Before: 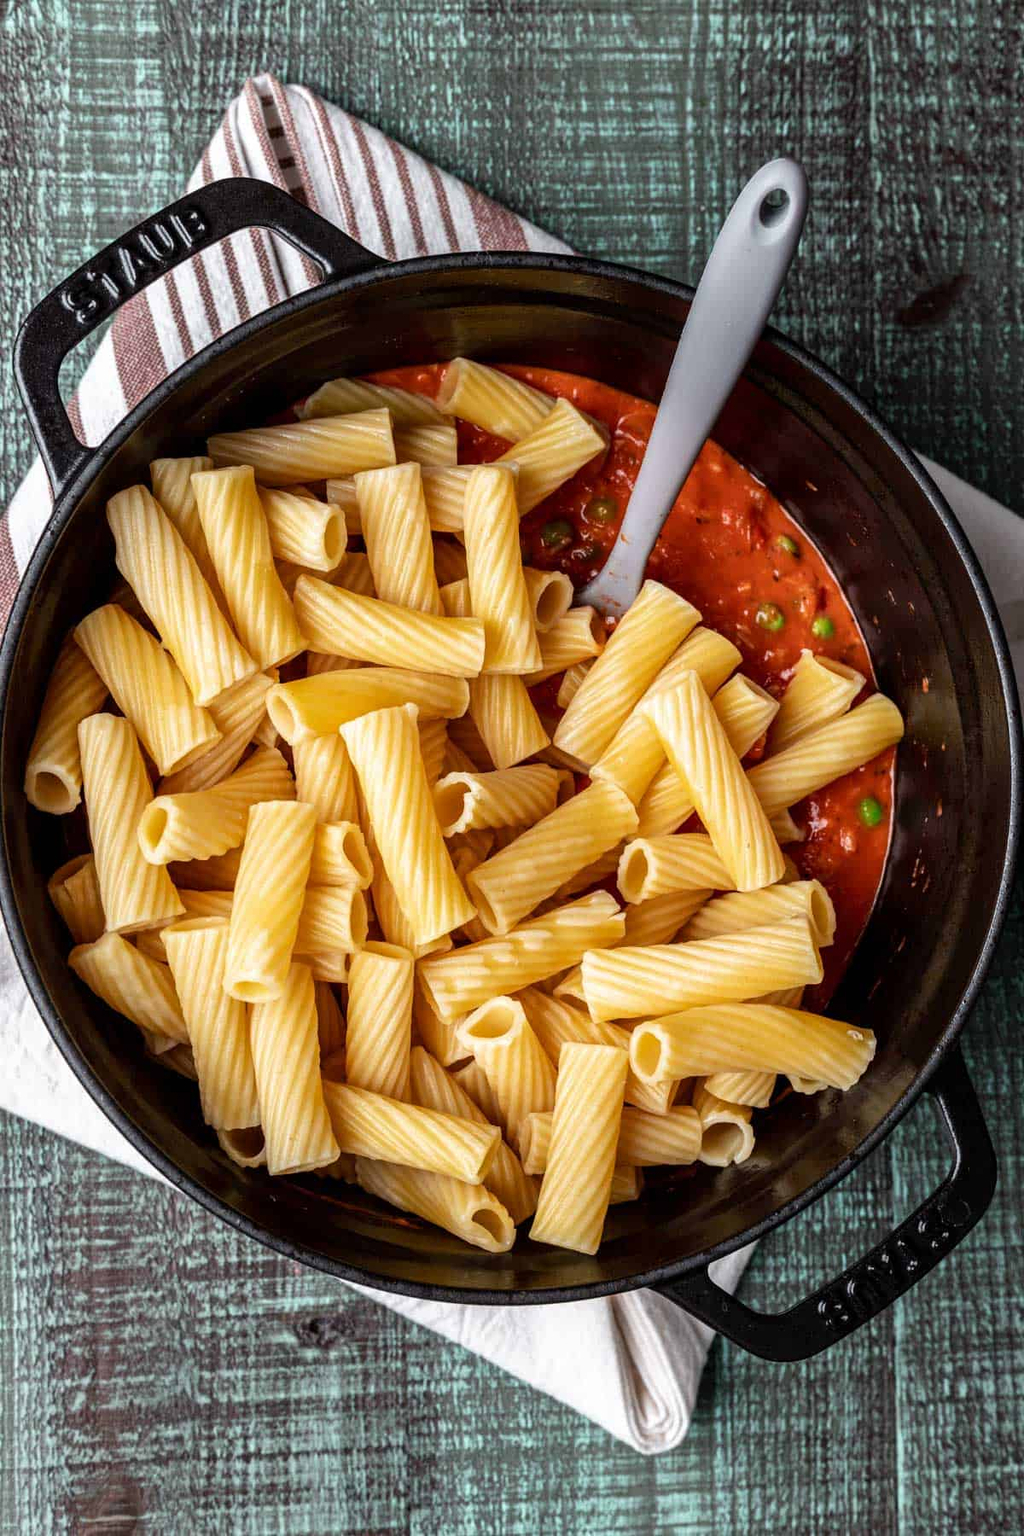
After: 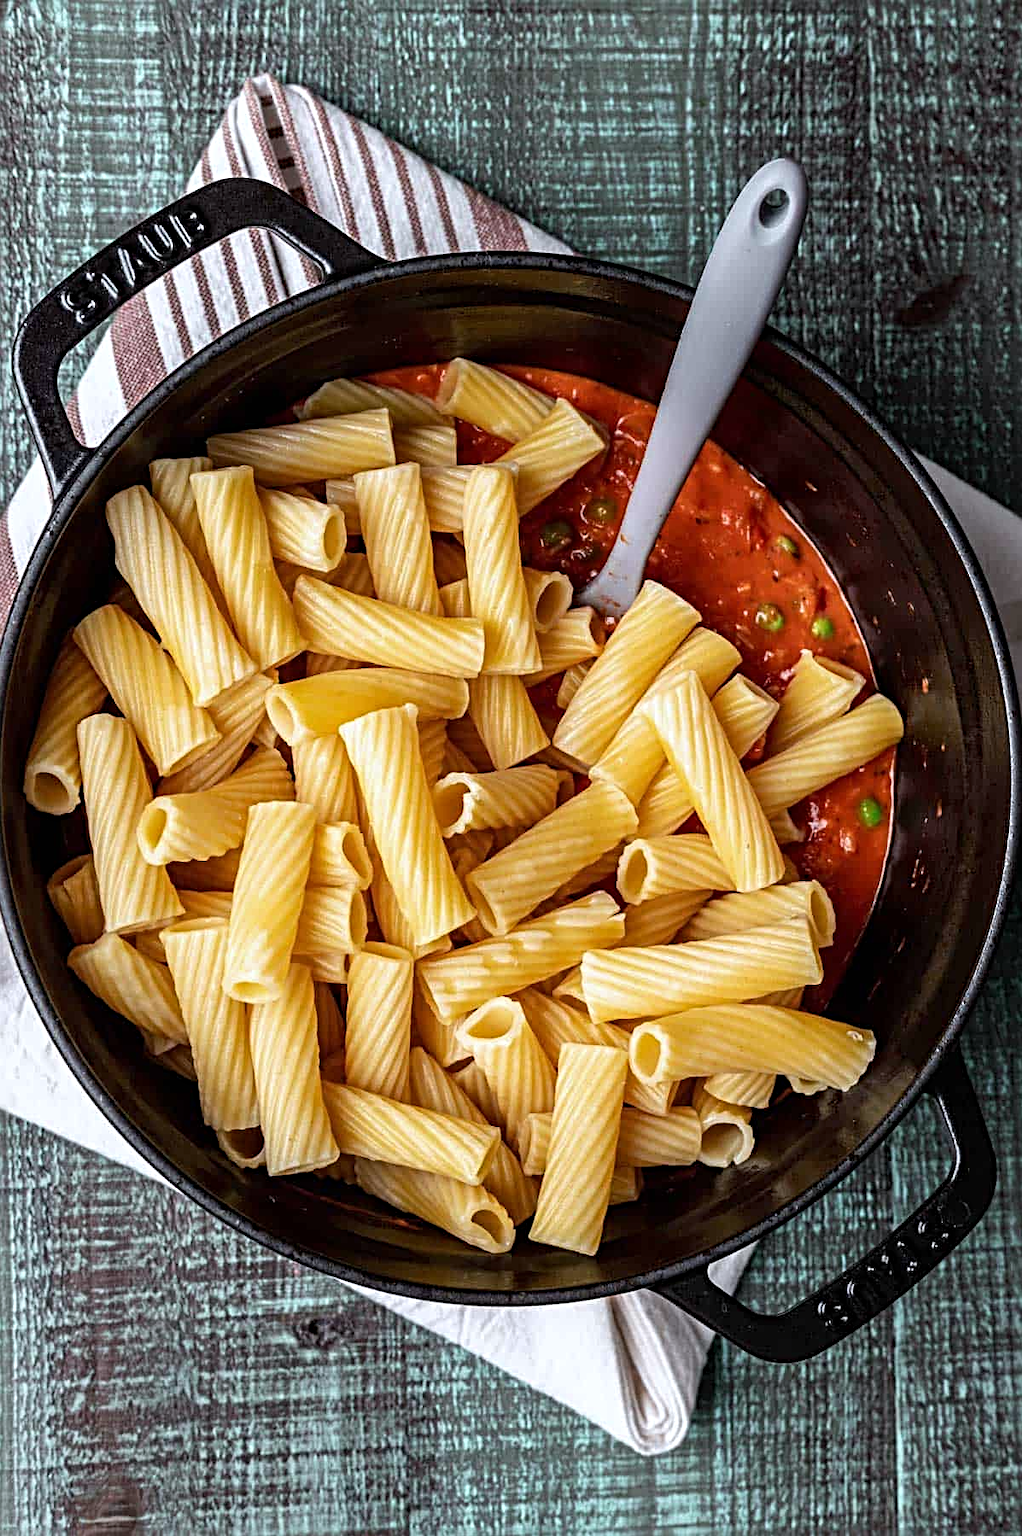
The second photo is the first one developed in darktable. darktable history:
white balance: red 0.98, blue 1.034
crop and rotate: left 0.126%
sharpen: radius 4
